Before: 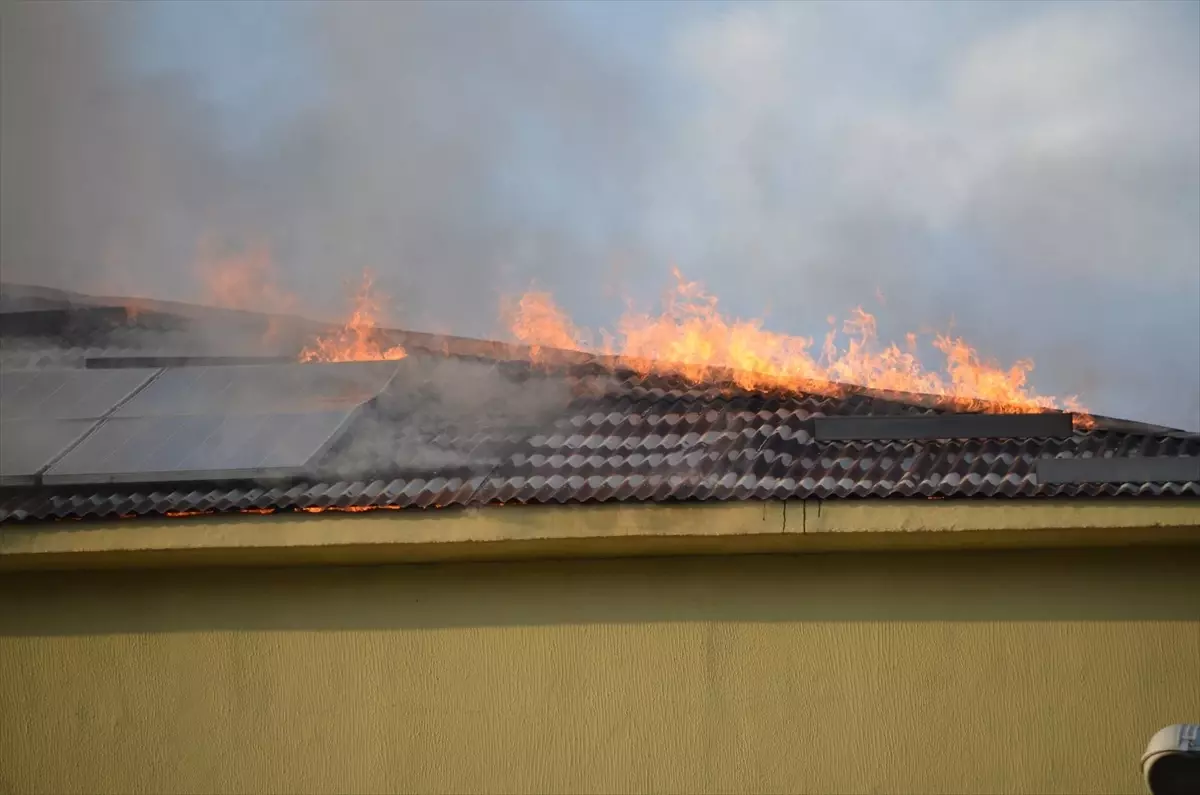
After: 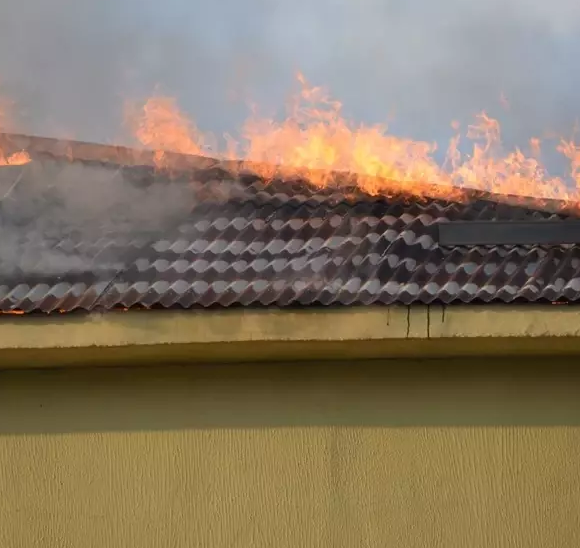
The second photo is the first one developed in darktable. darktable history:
crop: left 31.353%, top 24.561%, right 20.283%, bottom 6.411%
